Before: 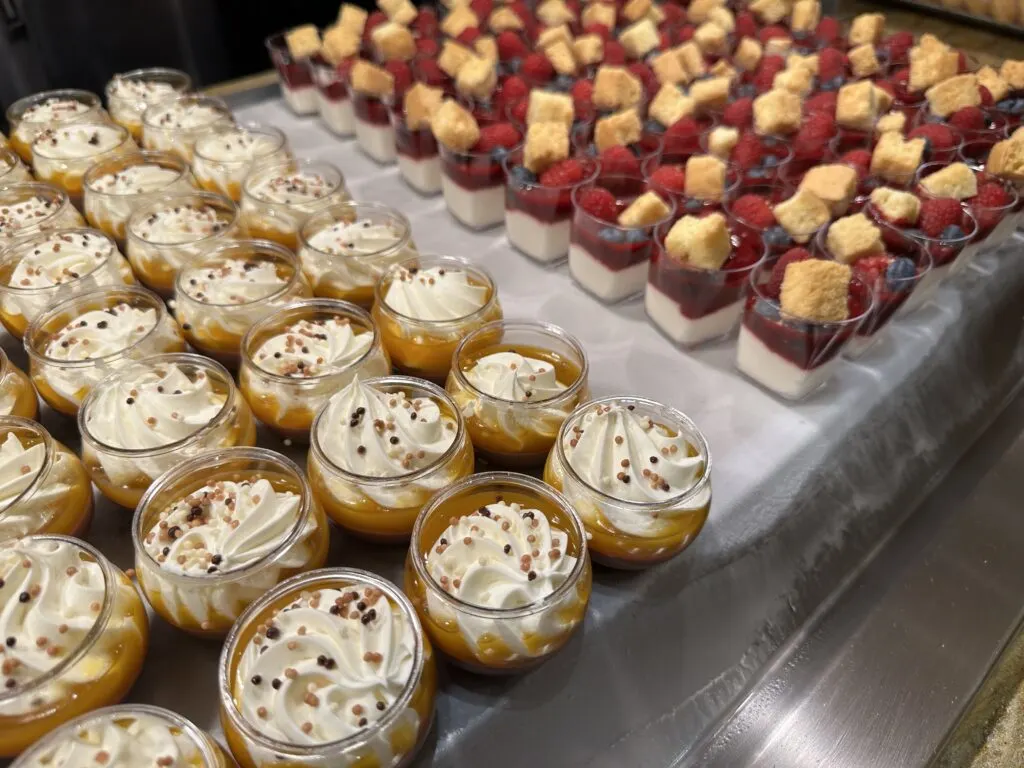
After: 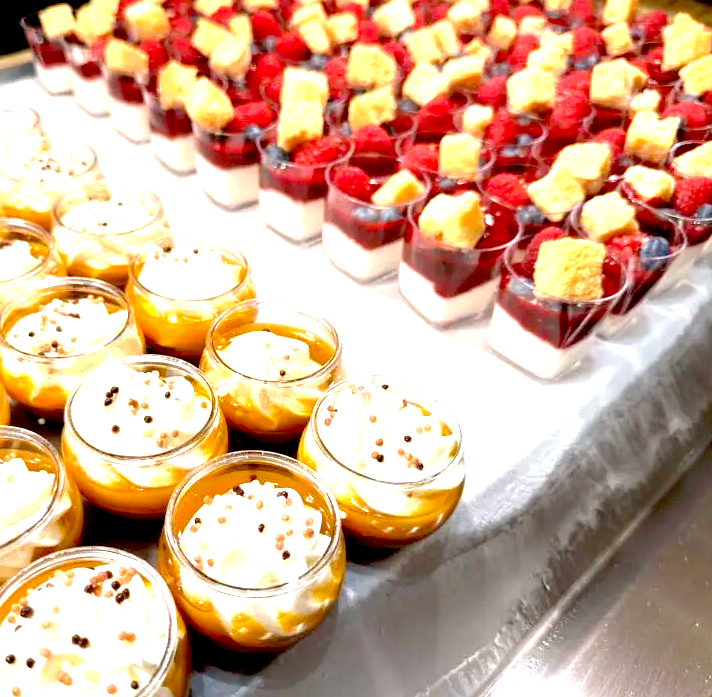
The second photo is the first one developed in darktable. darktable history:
exposure: black level correction 0.016, exposure 1.774 EV, compensate highlight preservation false
crop and rotate: left 24.034%, top 2.838%, right 6.406%, bottom 6.299%
